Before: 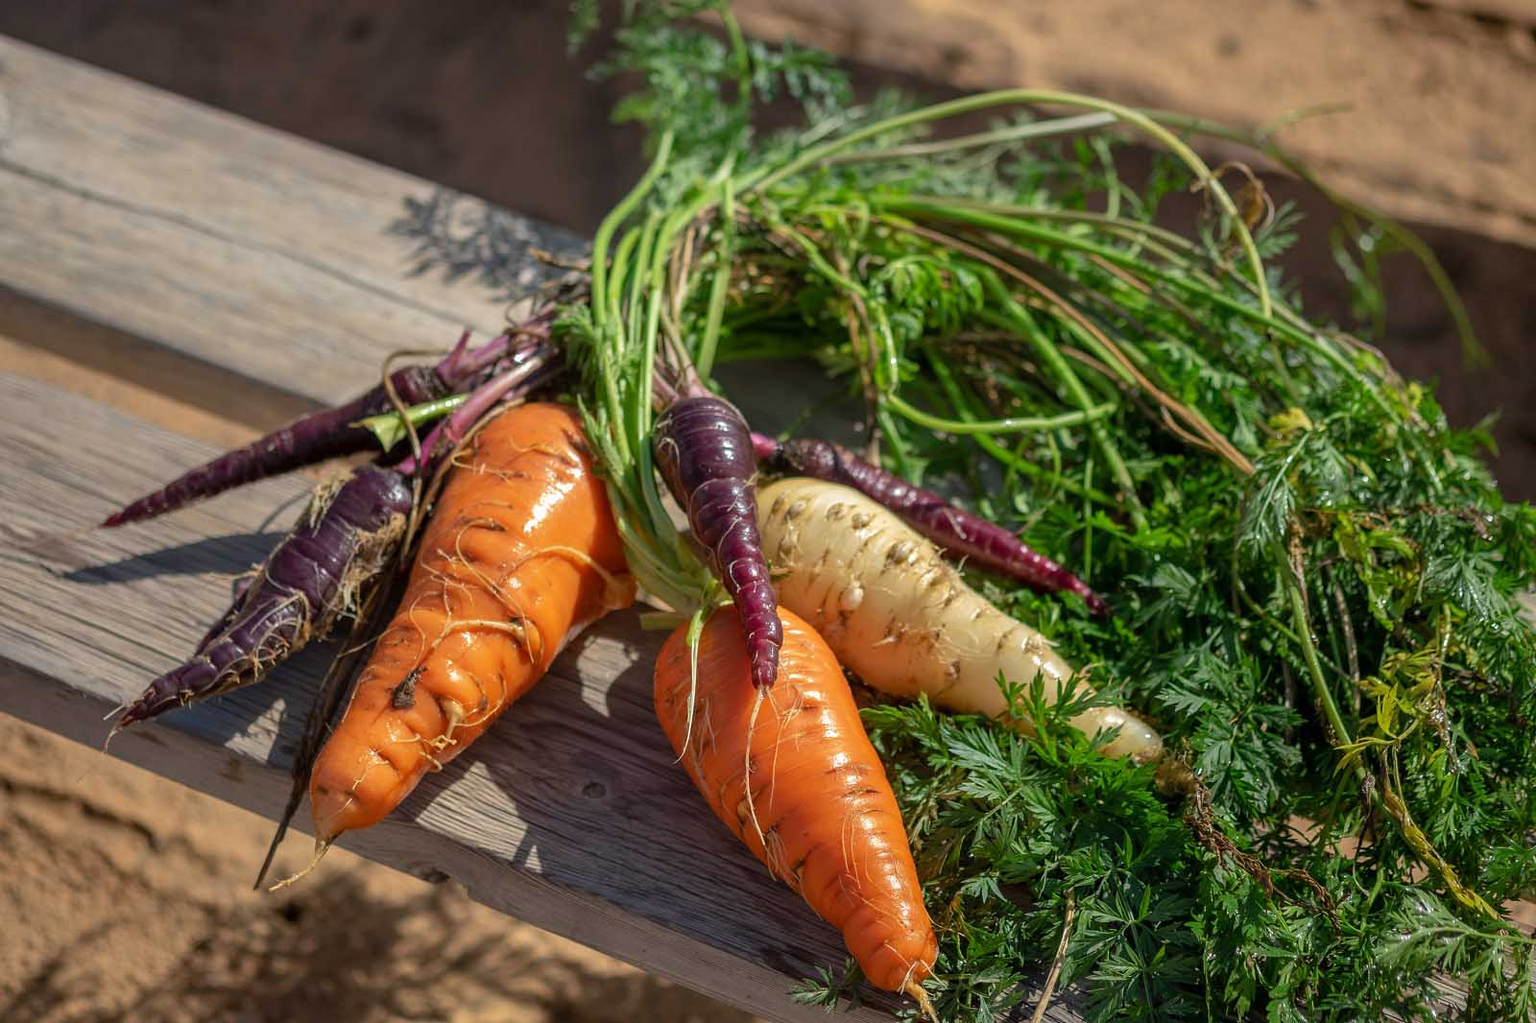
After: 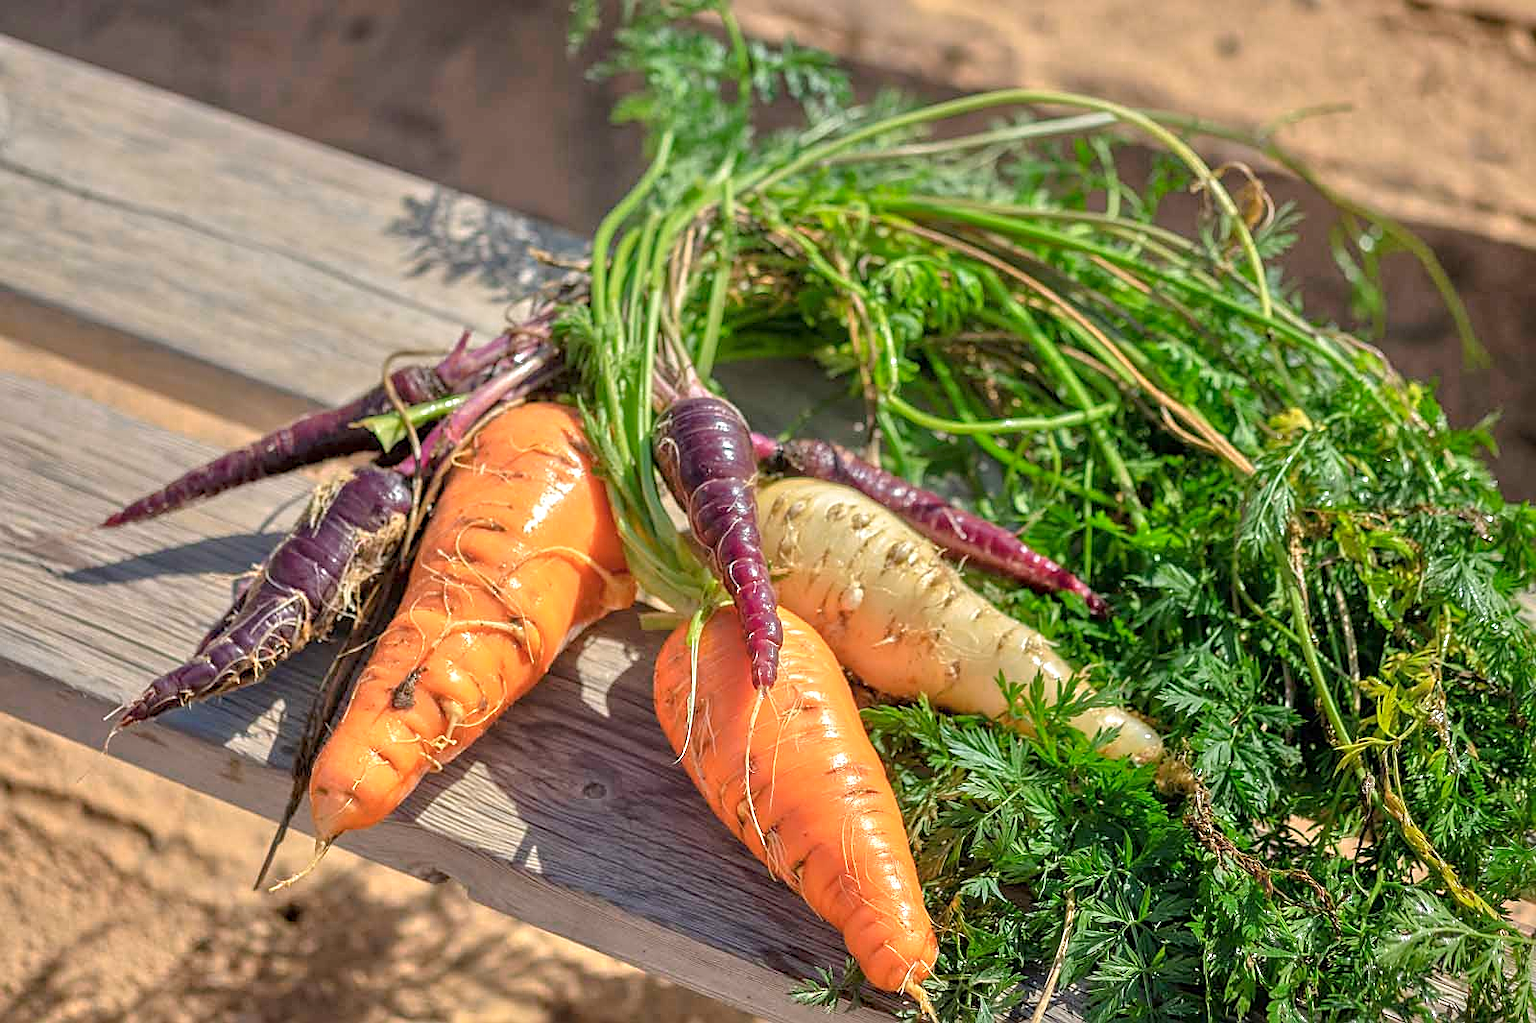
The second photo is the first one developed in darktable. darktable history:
rgb curve: curves: ch0 [(0, 0) (0.093, 0.159) (0.241, 0.265) (0.414, 0.42) (1, 1)], compensate middle gray true, preserve colors basic power
sharpen: on, module defaults
tone equalizer: -7 EV 0.15 EV, -6 EV 0.6 EV, -5 EV 1.15 EV, -4 EV 1.33 EV, -3 EV 1.15 EV, -2 EV 0.6 EV, -1 EV 0.15 EV, mask exposure compensation -0.5 EV
color zones: curves: ch0 [(0, 0.465) (0.092, 0.596) (0.289, 0.464) (0.429, 0.453) (0.571, 0.464) (0.714, 0.455) (0.857, 0.462) (1, 0.465)]
